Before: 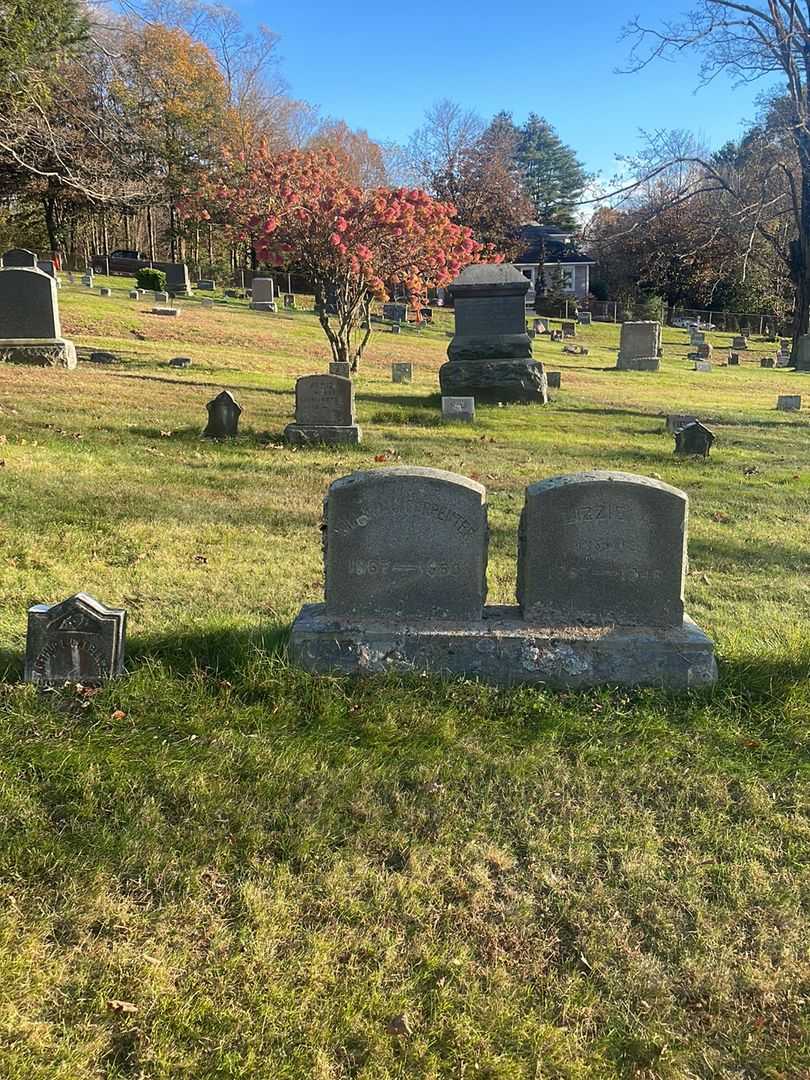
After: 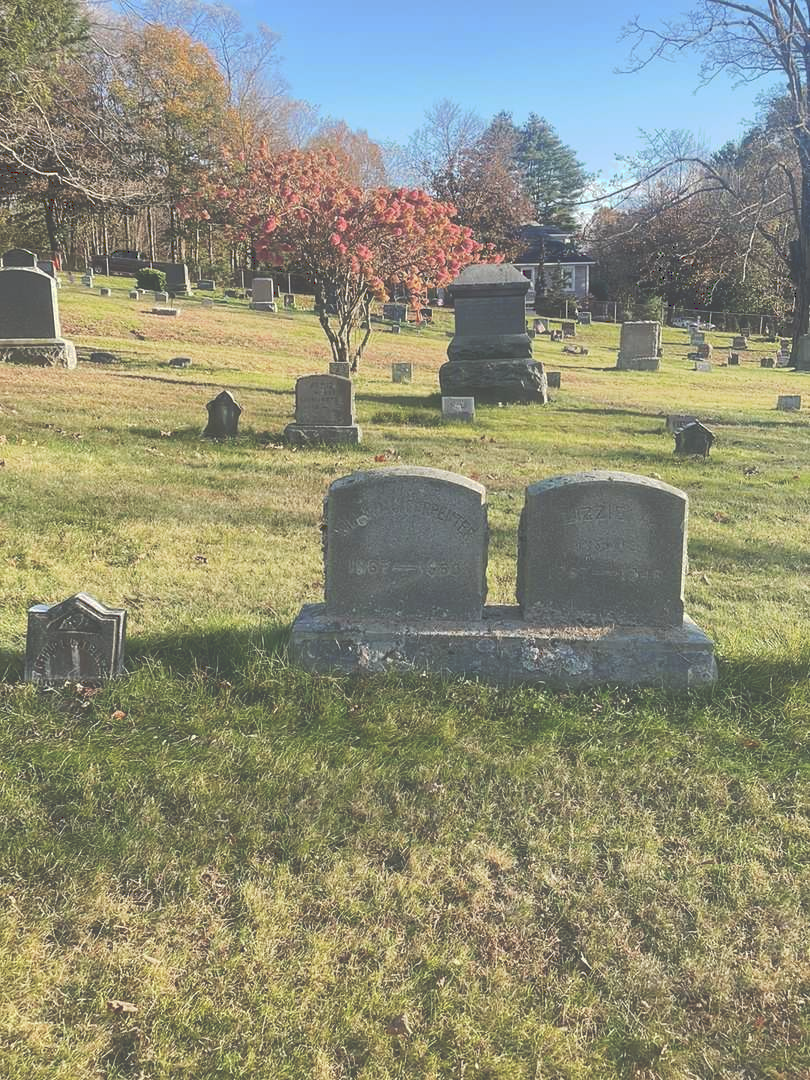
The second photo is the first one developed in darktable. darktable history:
tone curve: curves: ch0 [(0, 0) (0.003, 0.298) (0.011, 0.298) (0.025, 0.298) (0.044, 0.3) (0.069, 0.302) (0.1, 0.312) (0.136, 0.329) (0.177, 0.354) (0.224, 0.376) (0.277, 0.408) (0.335, 0.453) (0.399, 0.503) (0.468, 0.562) (0.543, 0.623) (0.623, 0.686) (0.709, 0.754) (0.801, 0.825) (0.898, 0.873) (1, 1)], preserve colors none
